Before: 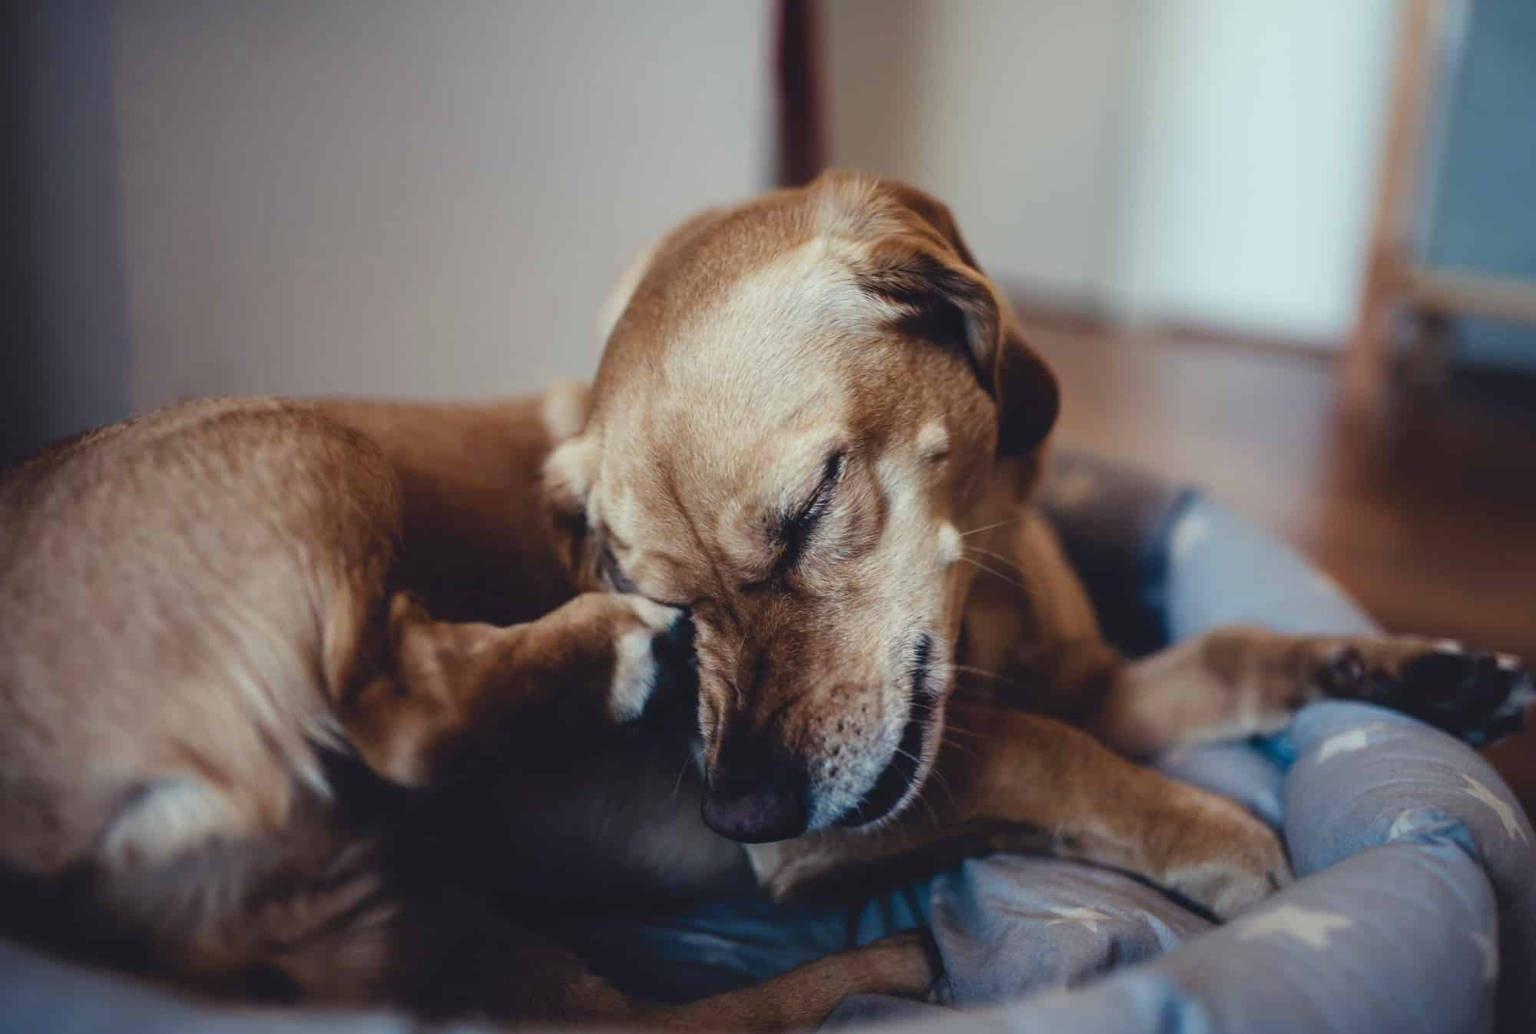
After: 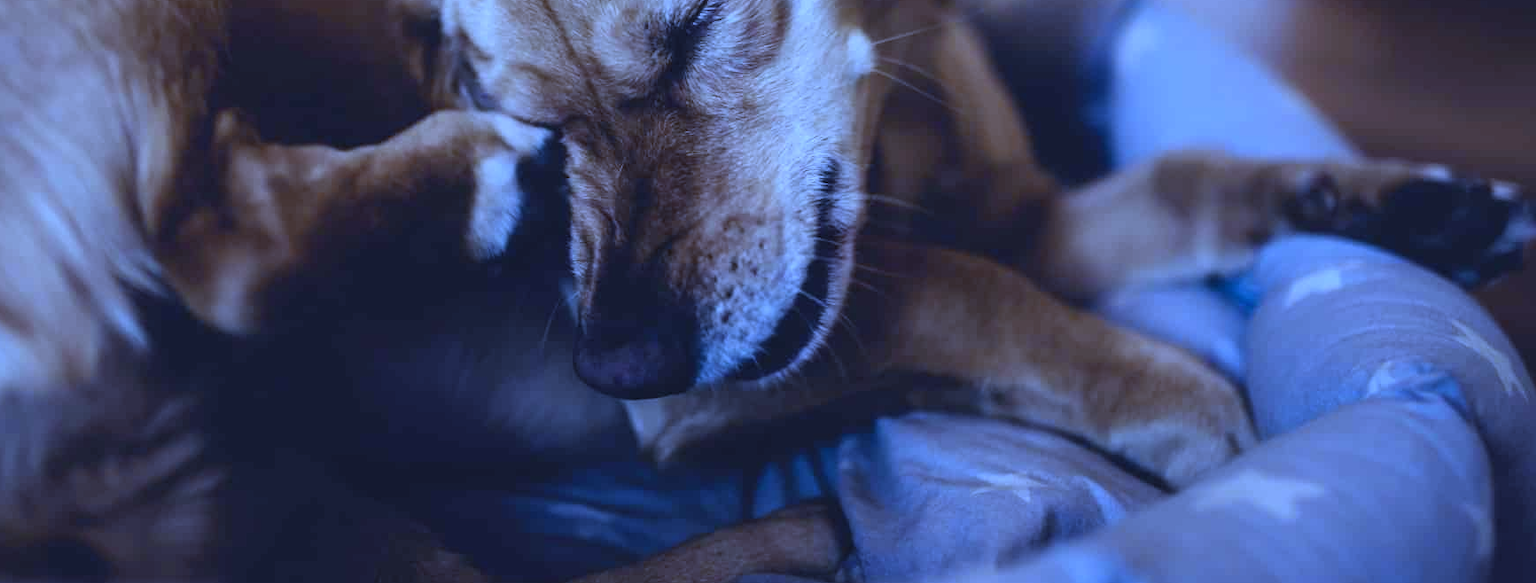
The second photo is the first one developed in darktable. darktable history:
crop and rotate: left 13.306%, top 48.129%, bottom 2.928%
white balance: red 0.766, blue 1.537
